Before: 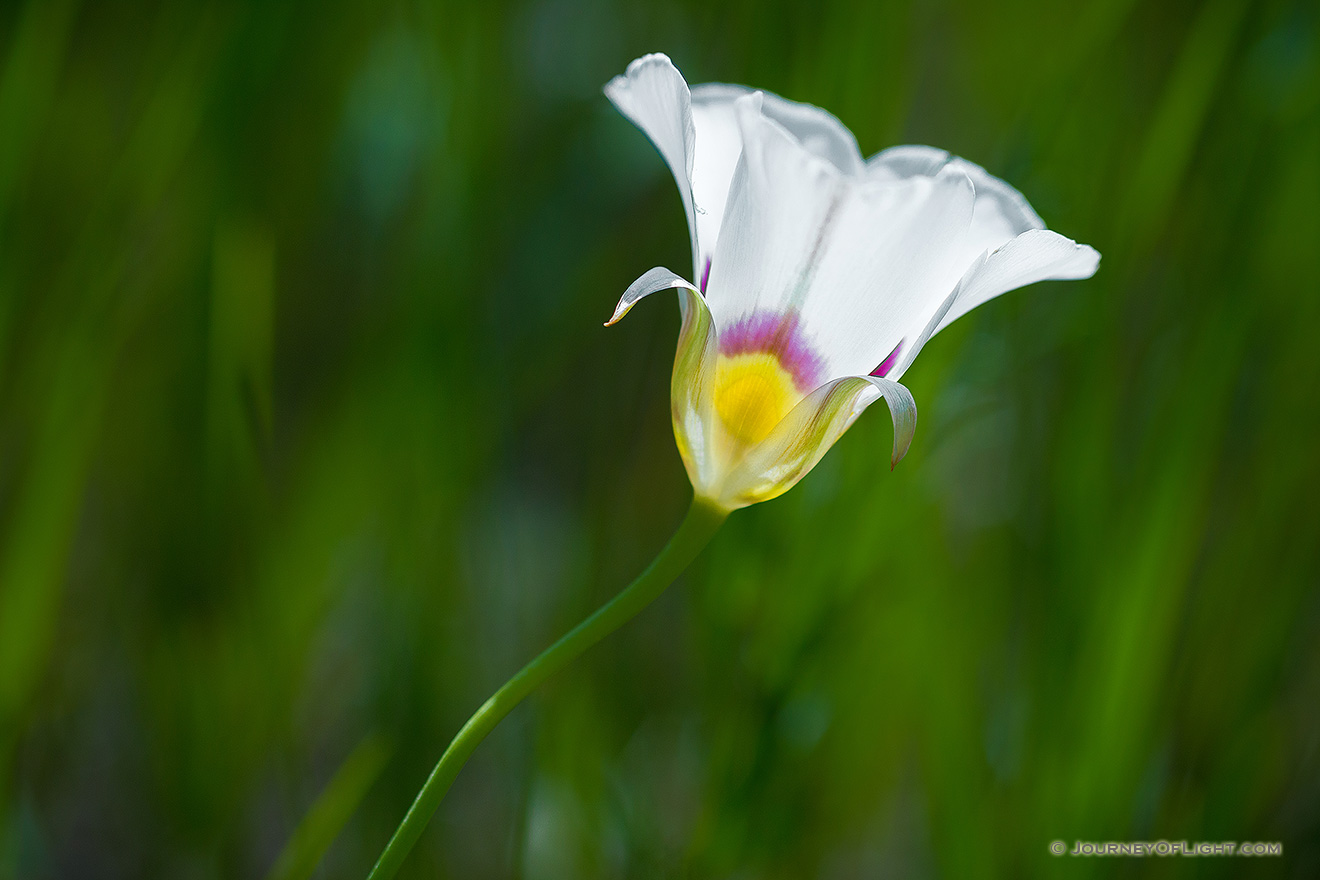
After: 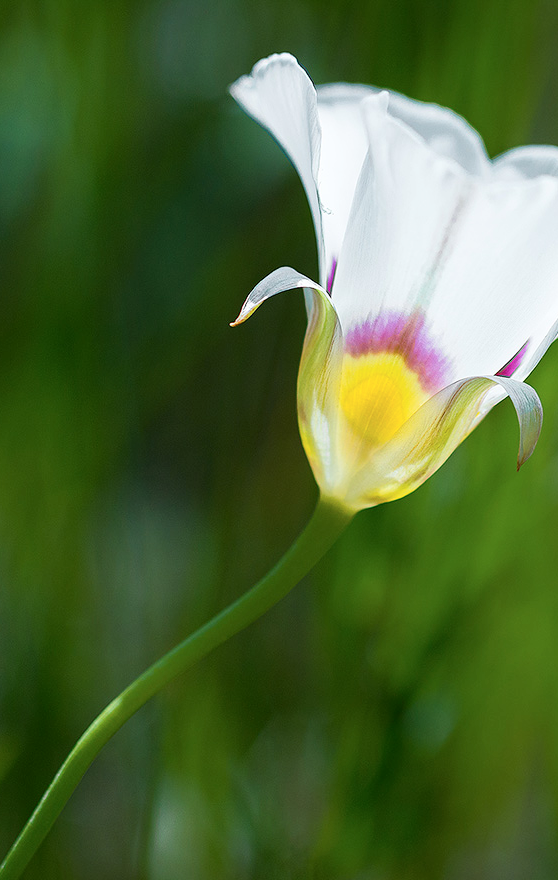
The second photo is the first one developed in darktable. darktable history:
tone curve: curves: ch0 [(0, 0) (0.004, 0.001) (0.133, 0.112) (0.325, 0.362) (0.832, 0.893) (1, 1)], color space Lab, independent channels, preserve colors none
crop: left 28.358%, right 29.311%
